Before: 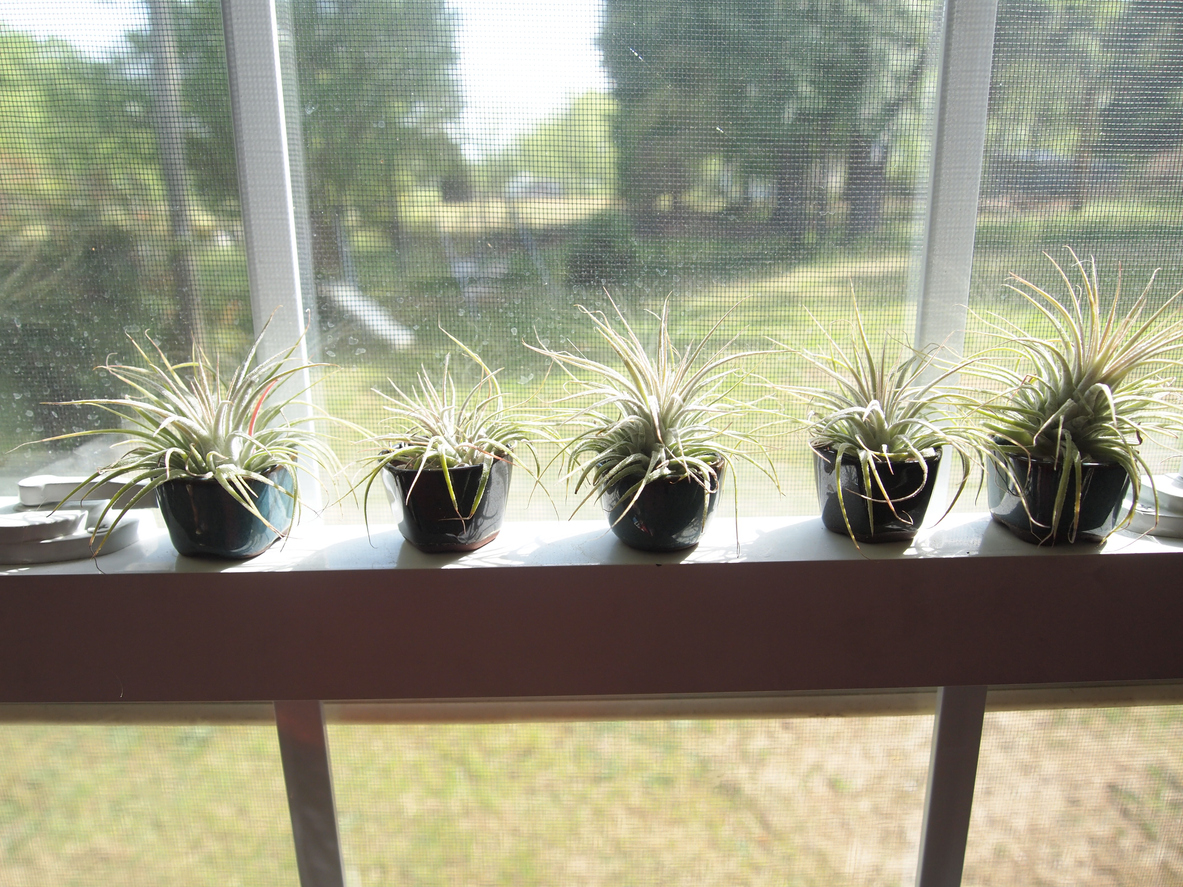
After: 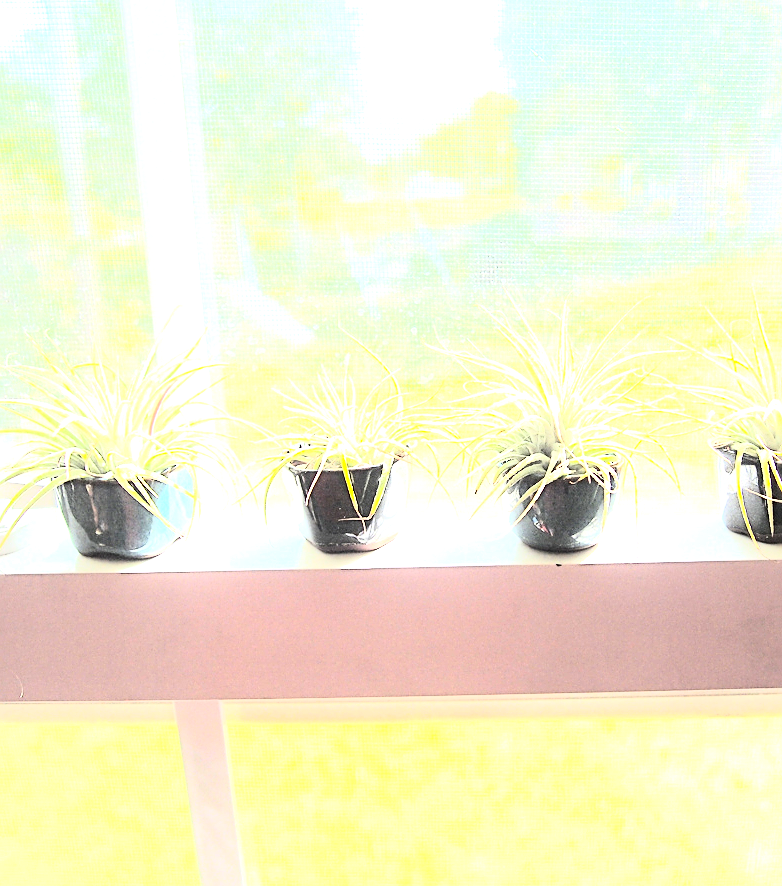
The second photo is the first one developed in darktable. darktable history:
tone equalizer: -8 EV -0.785 EV, -7 EV -0.669 EV, -6 EV -0.59 EV, -5 EV -0.38 EV, -3 EV 0.386 EV, -2 EV 0.6 EV, -1 EV 0.696 EV, +0 EV 0.748 EV
crop and rotate: left 8.605%, right 25.265%
sharpen: on, module defaults
exposure: black level correction 0, exposure 1.744 EV, compensate exposure bias true, compensate highlight preservation false
tone curve: curves: ch0 [(0, 0) (0.003, 0.004) (0.011, 0.016) (0.025, 0.035) (0.044, 0.062) (0.069, 0.097) (0.1, 0.143) (0.136, 0.205) (0.177, 0.276) (0.224, 0.36) (0.277, 0.461) (0.335, 0.584) (0.399, 0.686) (0.468, 0.783) (0.543, 0.868) (0.623, 0.927) (0.709, 0.96) (0.801, 0.974) (0.898, 0.986) (1, 1)], color space Lab, independent channels, preserve colors none
